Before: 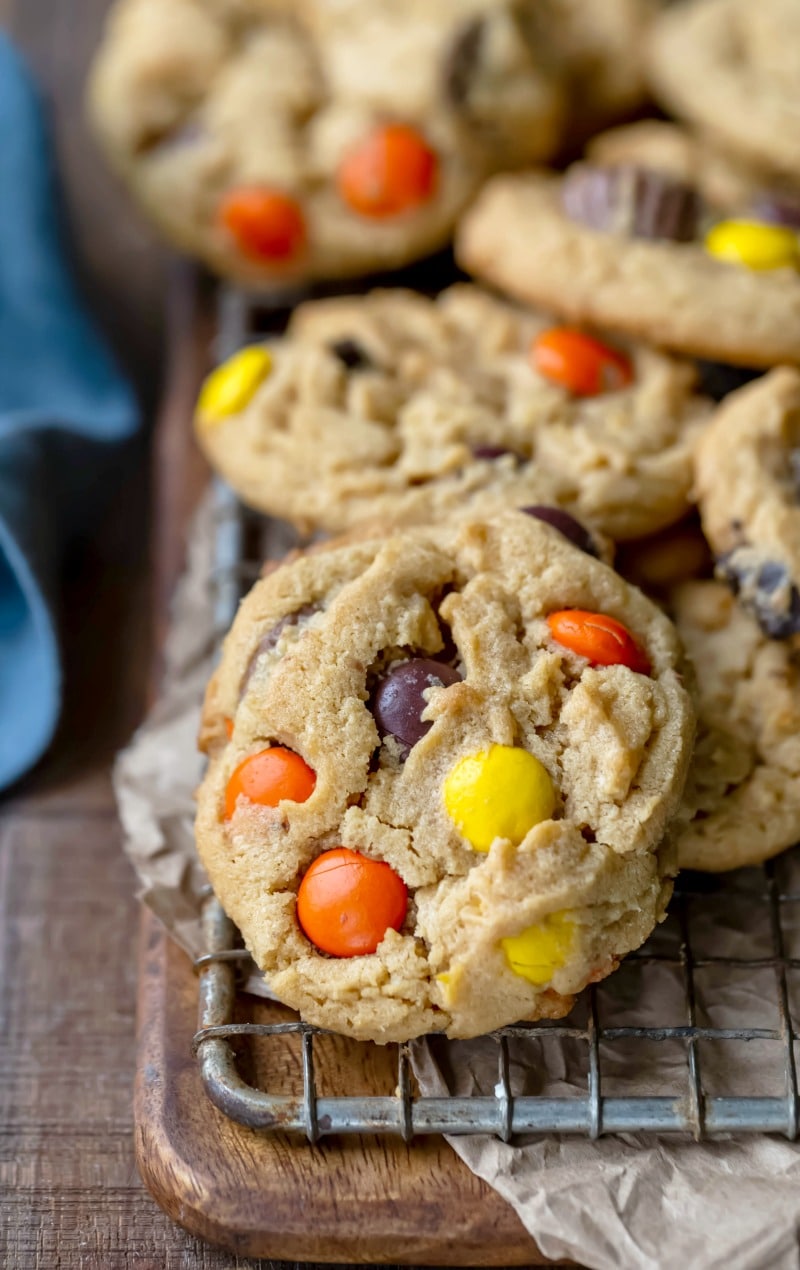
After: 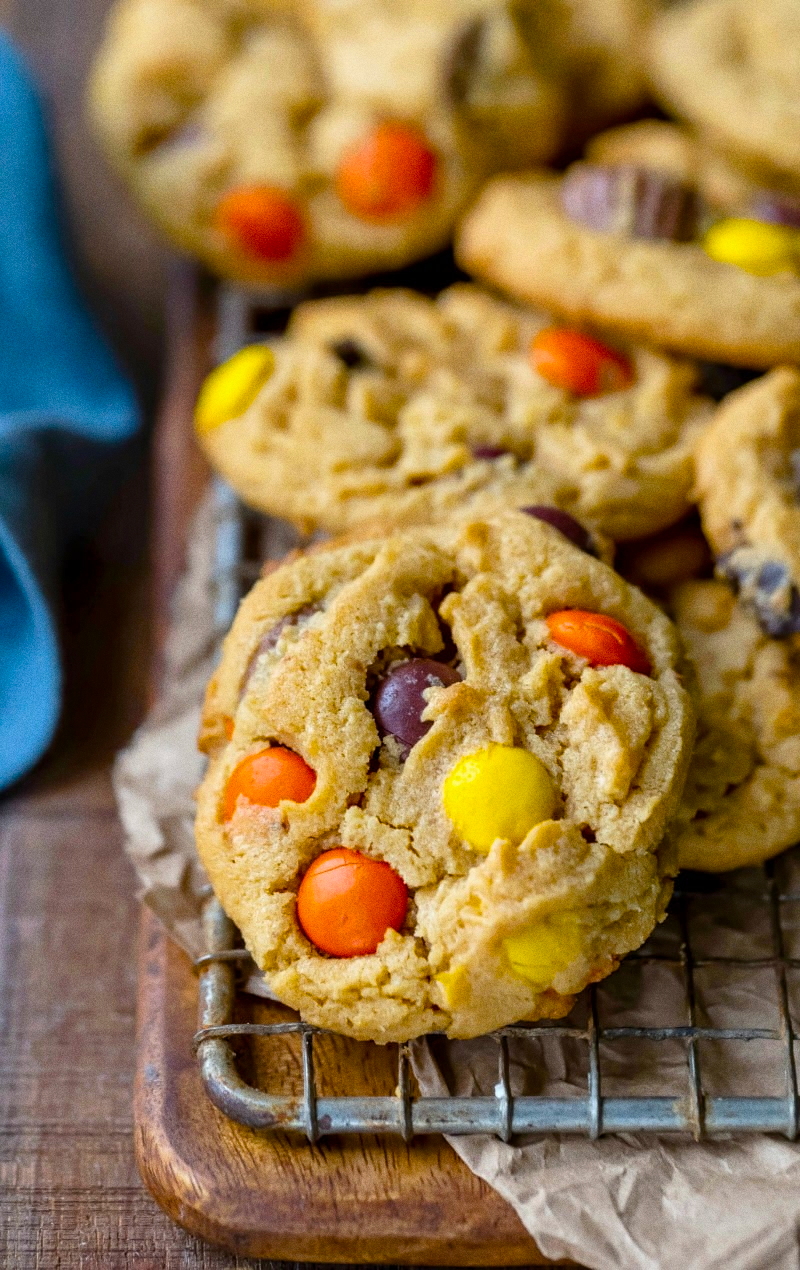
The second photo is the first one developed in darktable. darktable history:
white balance: red 1, blue 1
color balance rgb: perceptual saturation grading › global saturation 40%, global vibrance 15%
grain: coarseness 0.09 ISO
